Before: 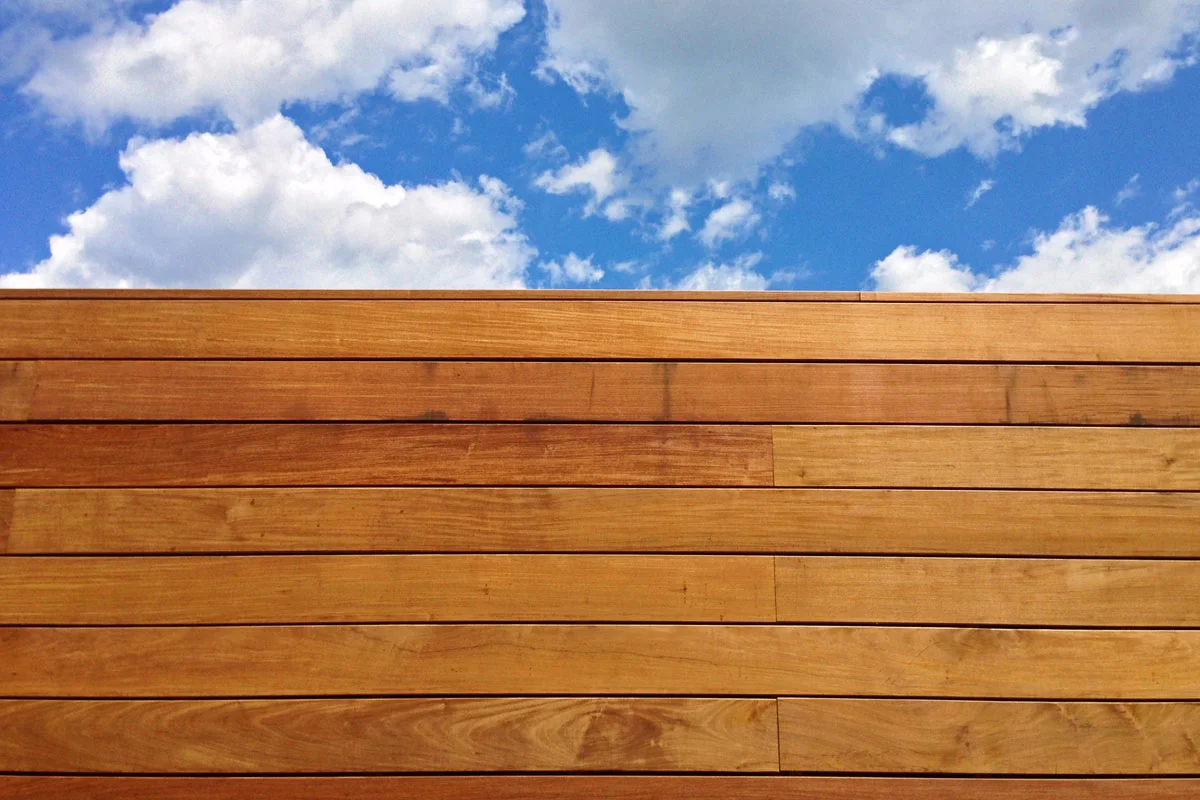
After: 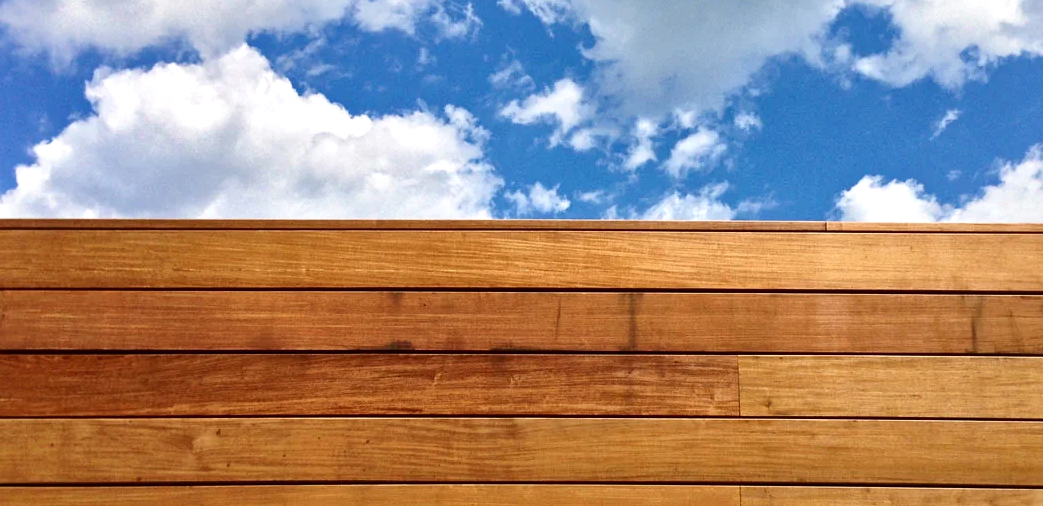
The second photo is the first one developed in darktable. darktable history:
exposure: compensate highlight preservation false
crop: left 2.885%, top 8.845%, right 9.659%, bottom 26.695%
local contrast: mode bilateral grid, contrast 24, coarseness 59, detail 151%, midtone range 0.2
